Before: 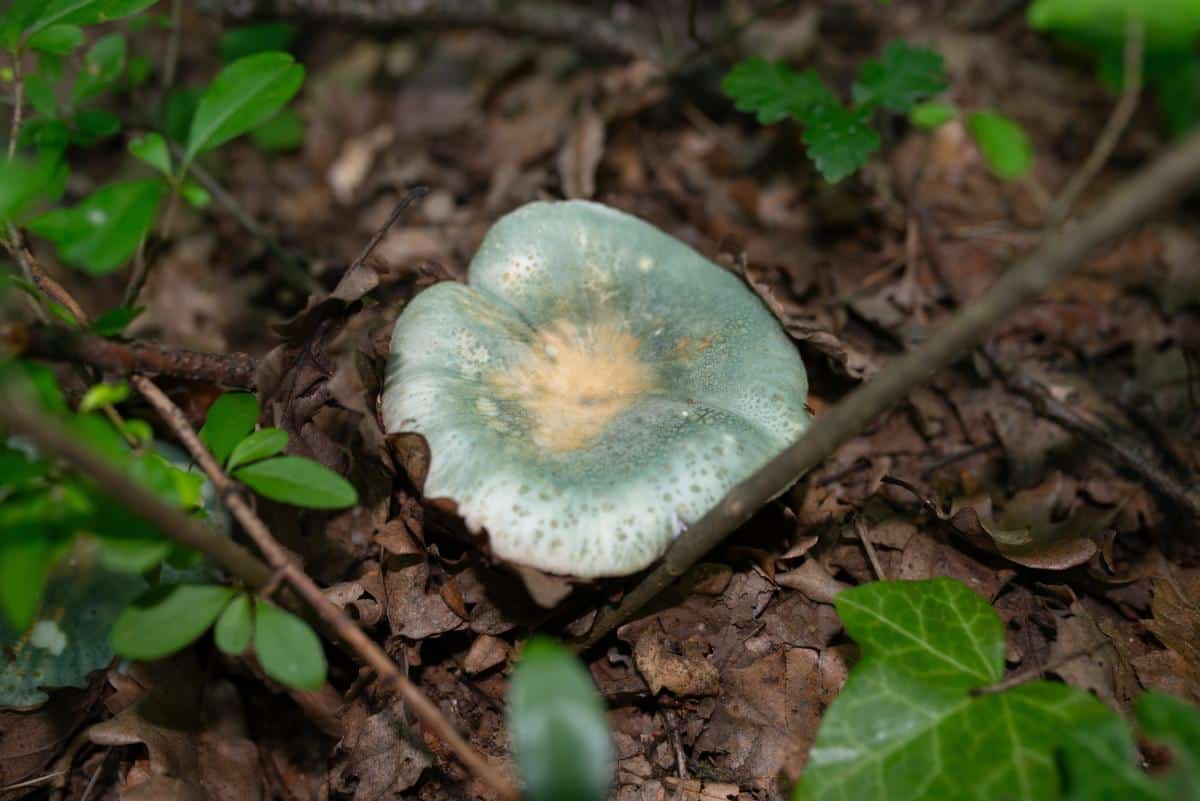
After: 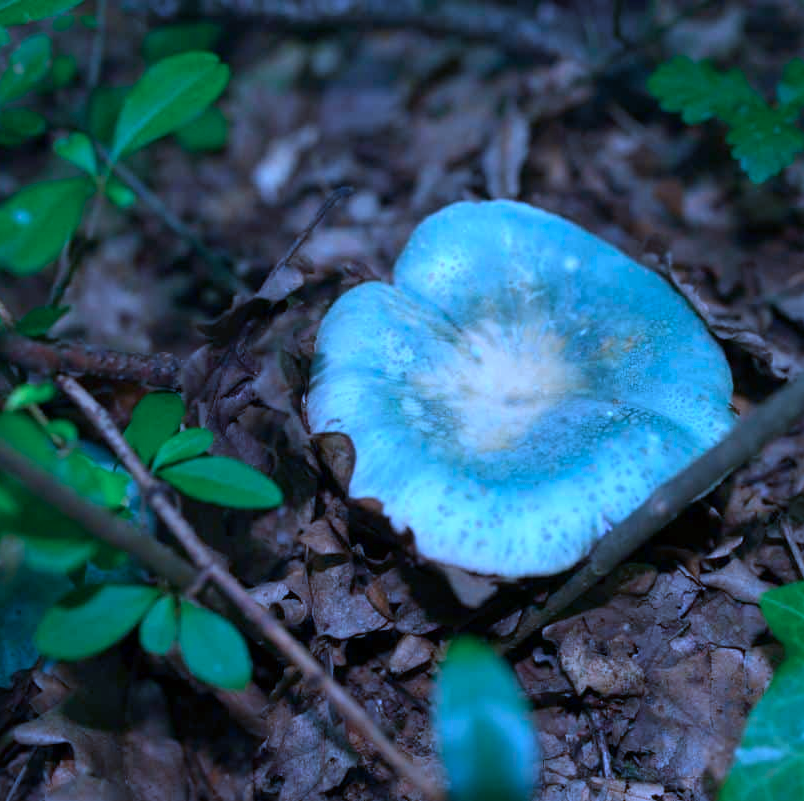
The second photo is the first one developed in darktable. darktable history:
crop and rotate: left 6.278%, right 26.649%
color calibration: illuminant as shot in camera, x 0.462, y 0.42, temperature 2660.41 K, saturation algorithm version 1 (2020)
